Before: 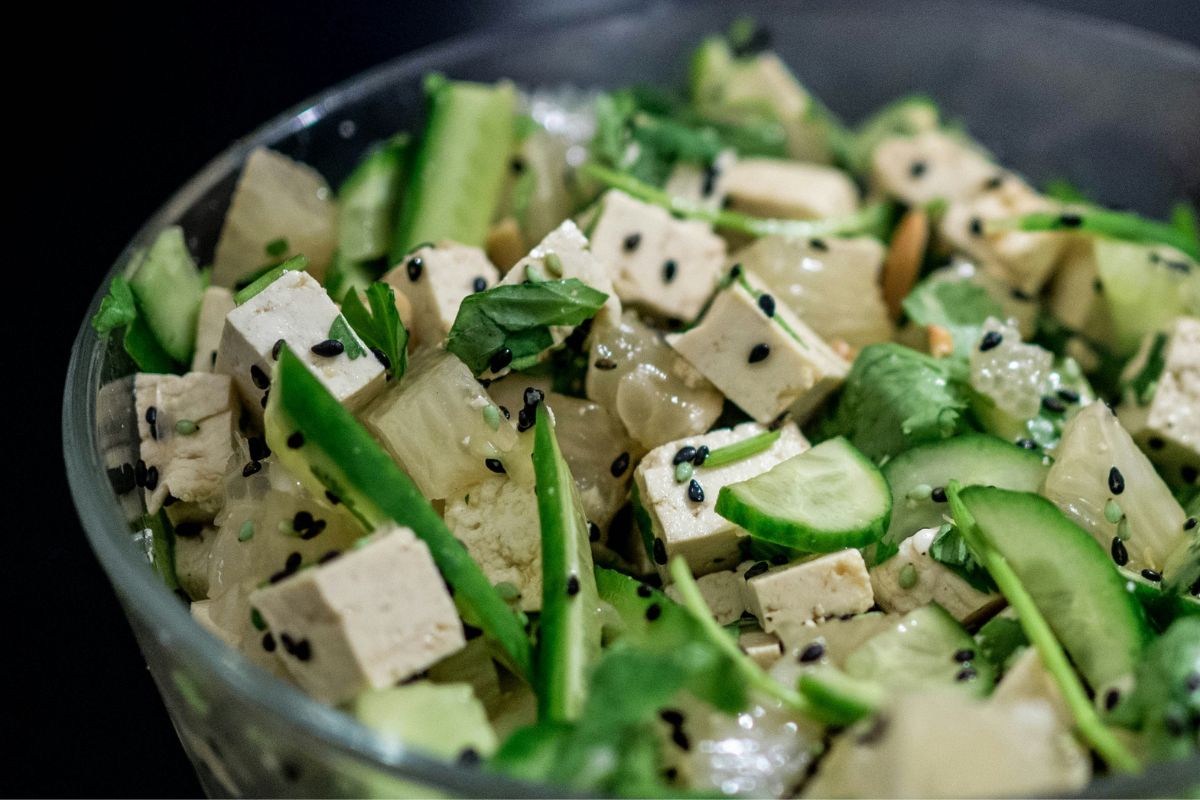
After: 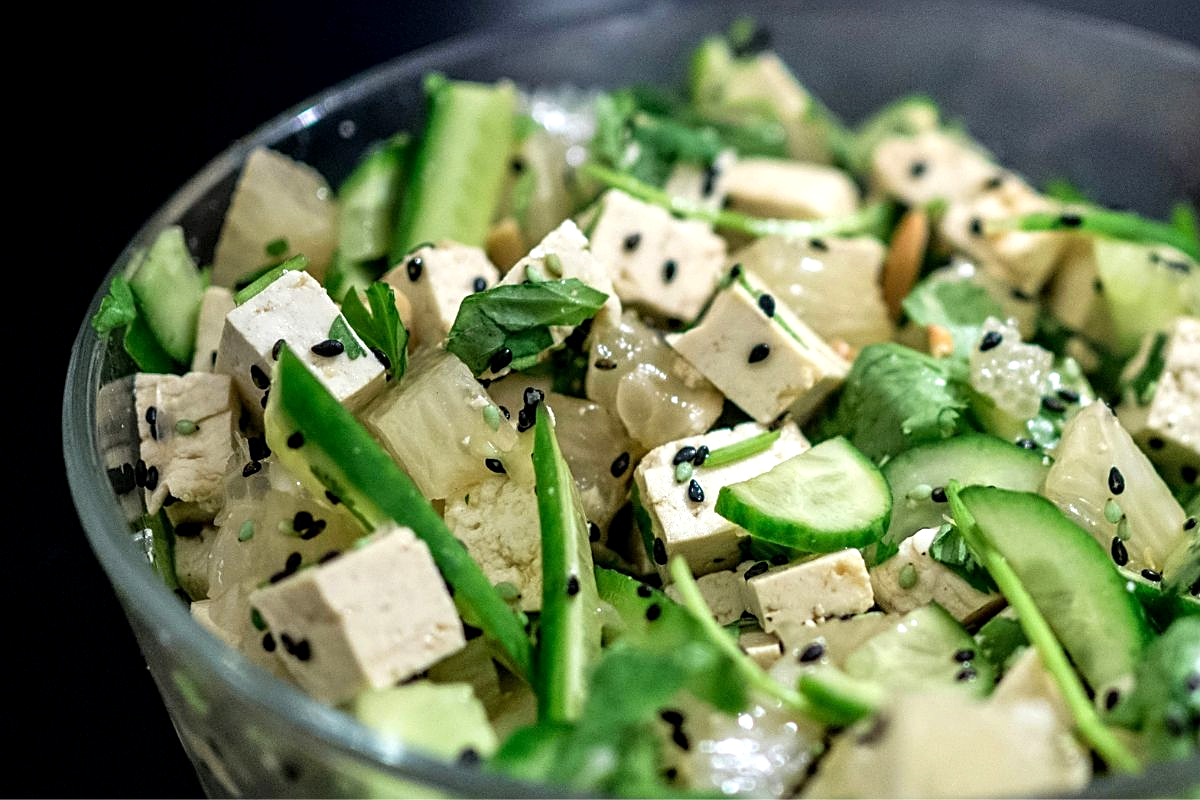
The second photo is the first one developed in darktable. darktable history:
sharpen: on, module defaults
exposure: black level correction 0.001, exposure 0.499 EV, compensate exposure bias true, compensate highlight preservation false
